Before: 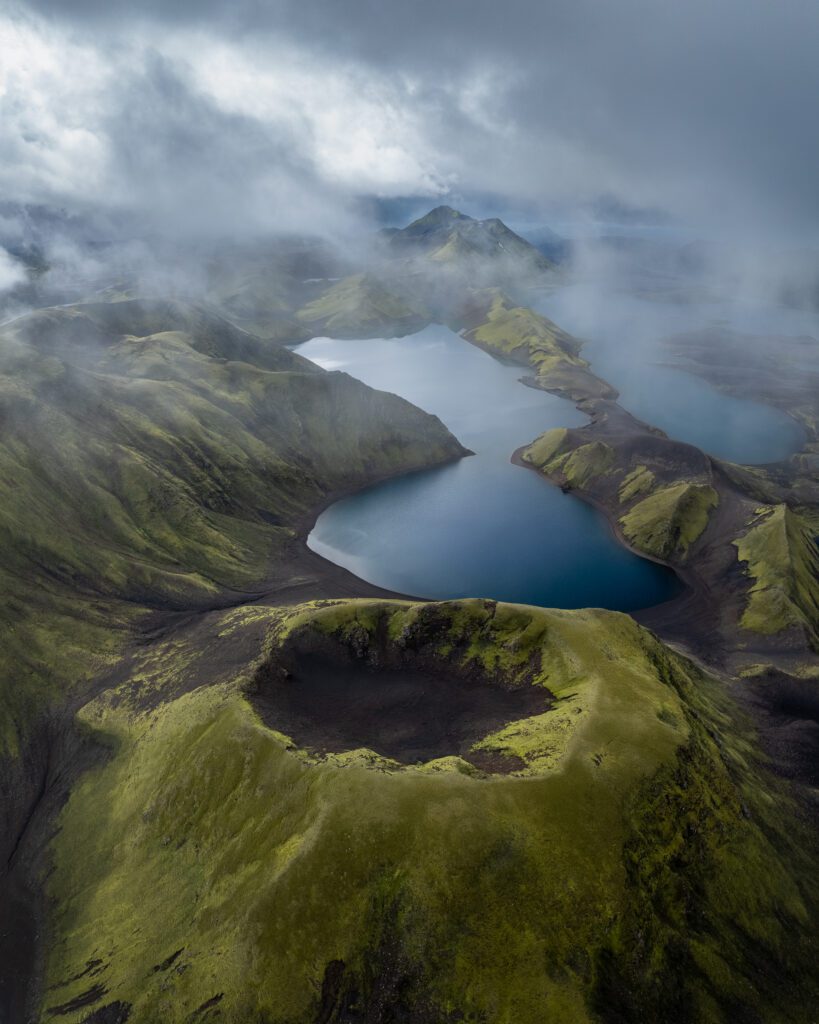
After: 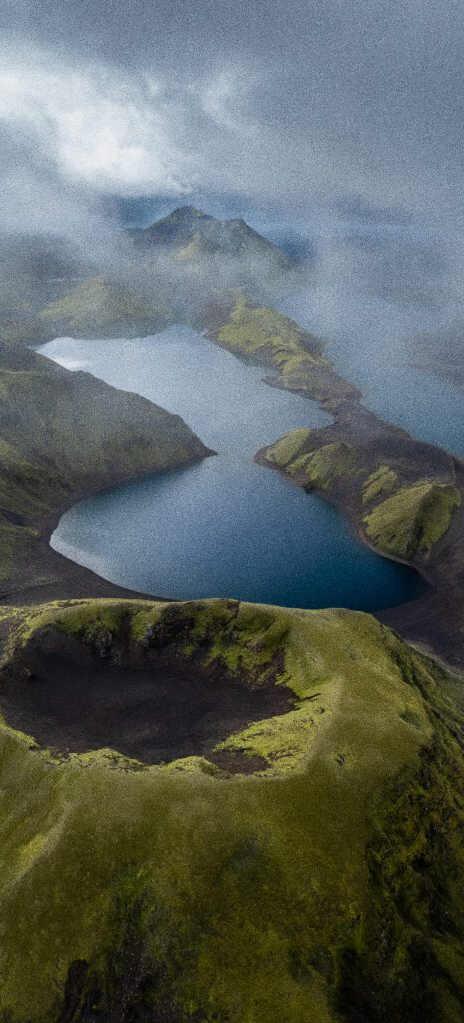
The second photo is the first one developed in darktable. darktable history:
crop: left 31.458%, top 0%, right 11.876%
grain: coarseness 0.09 ISO, strength 40%
